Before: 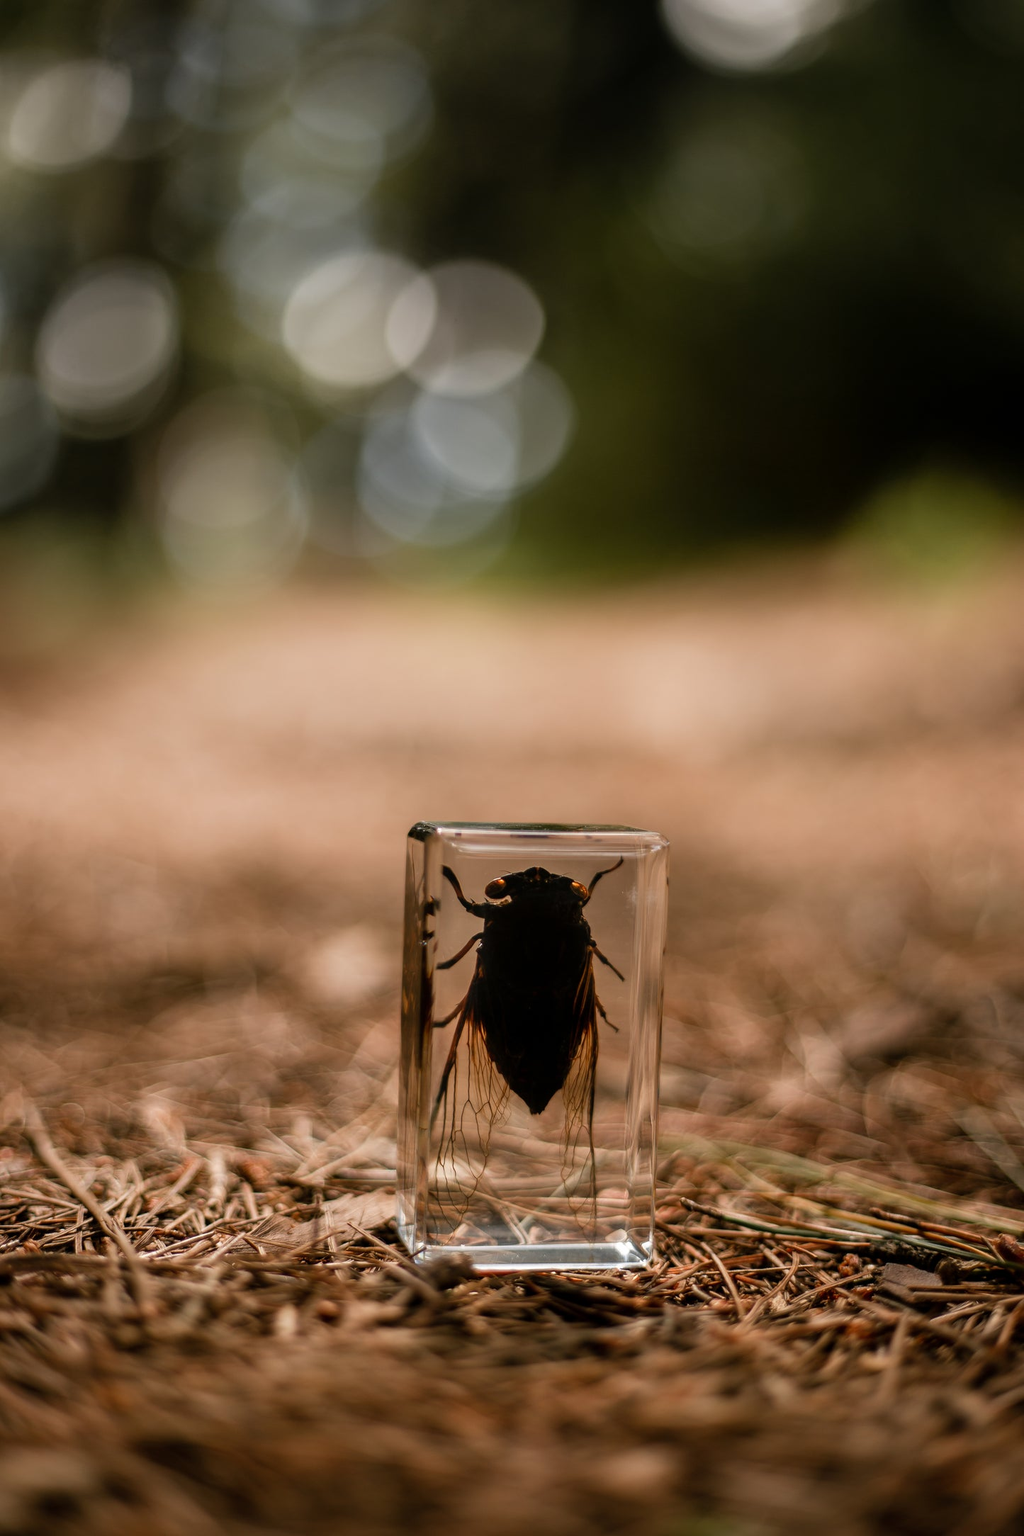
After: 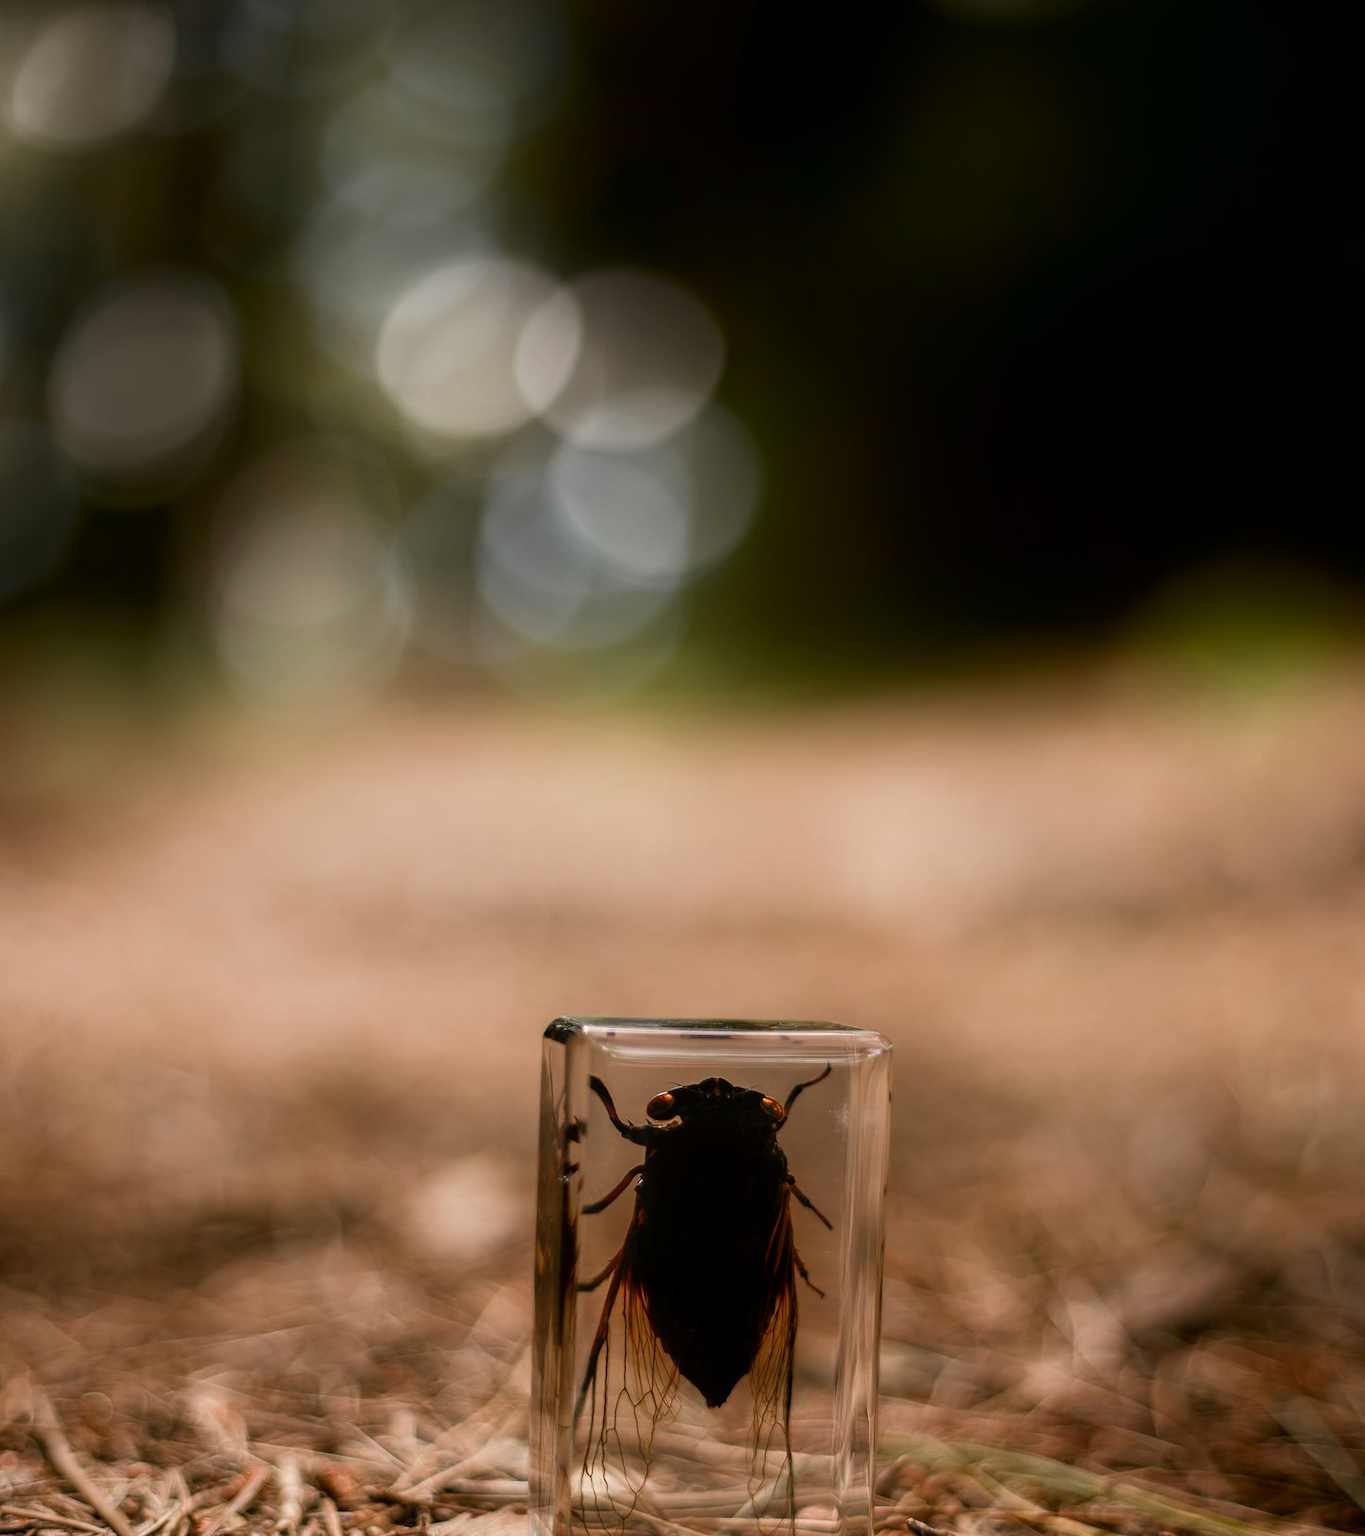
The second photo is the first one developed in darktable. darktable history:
crop: top 3.857%, bottom 21.132%
shadows and highlights: shadows -88.03, highlights -35.45, shadows color adjustment 99.15%, highlights color adjustment 0%, soften with gaussian
